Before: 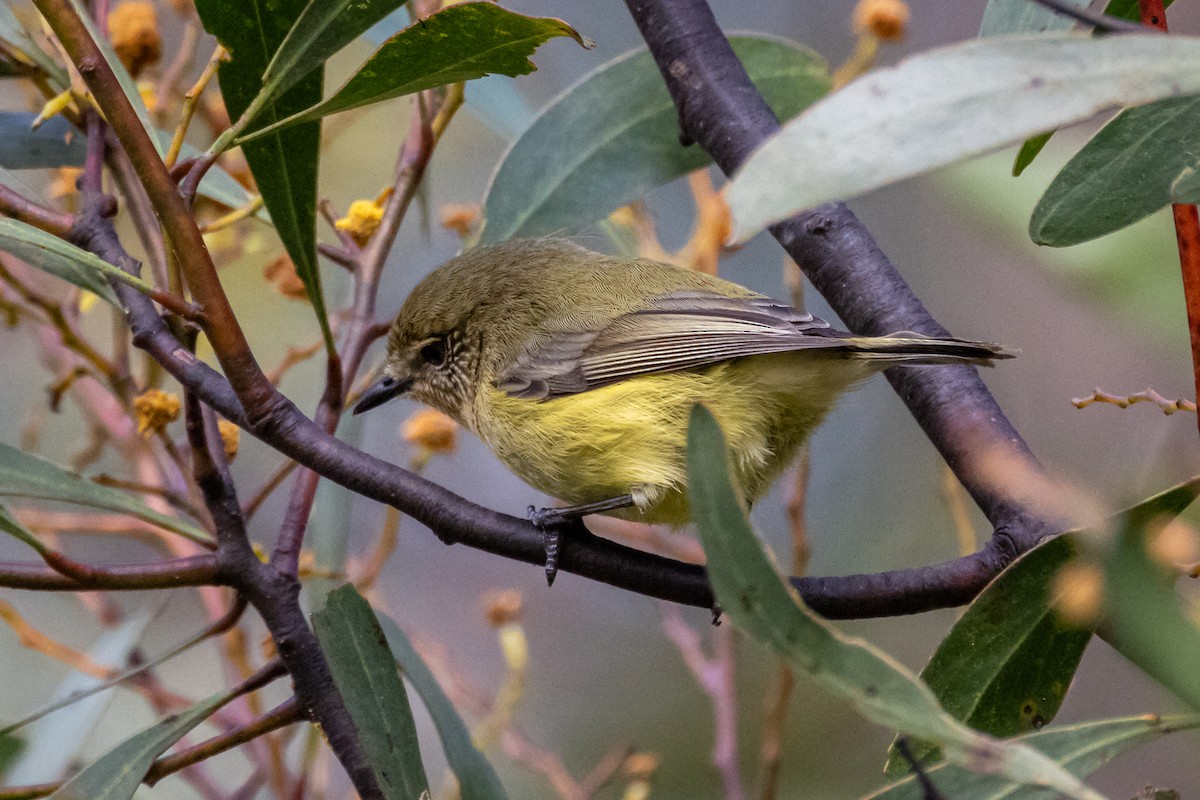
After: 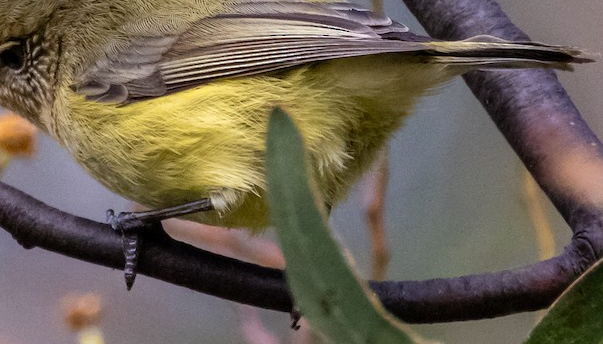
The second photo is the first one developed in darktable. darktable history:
crop: left 35.089%, top 37.003%, right 14.625%, bottom 19.984%
